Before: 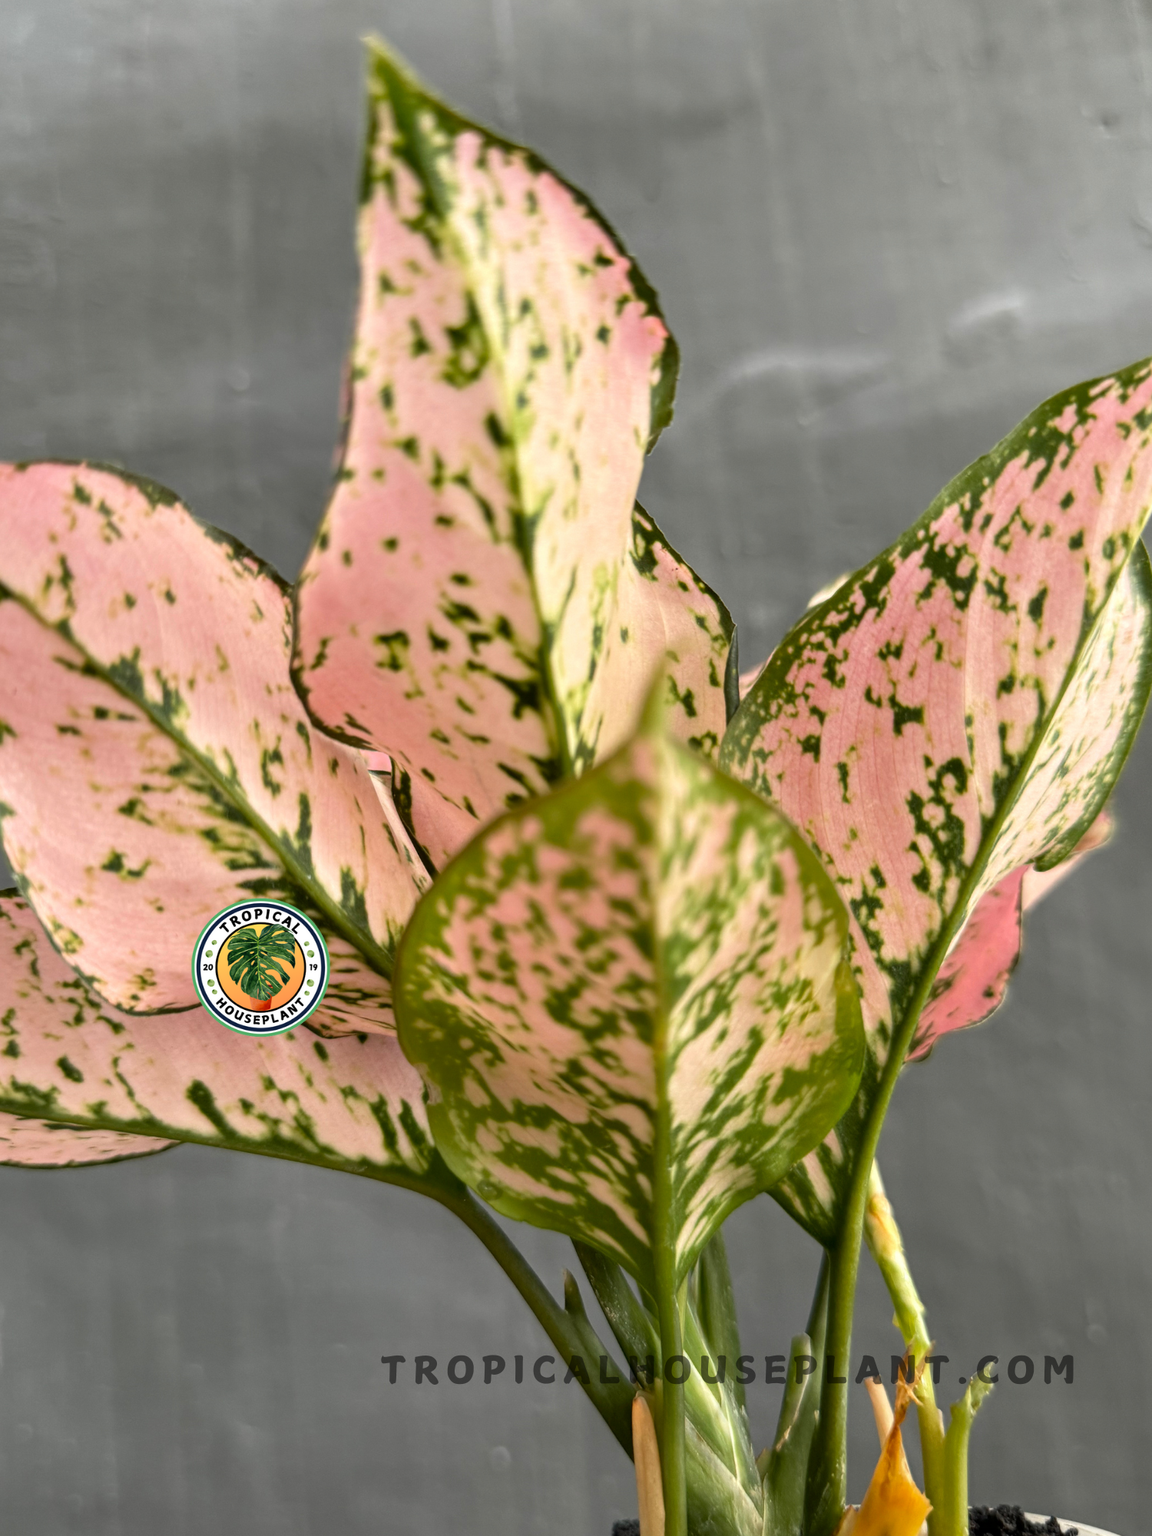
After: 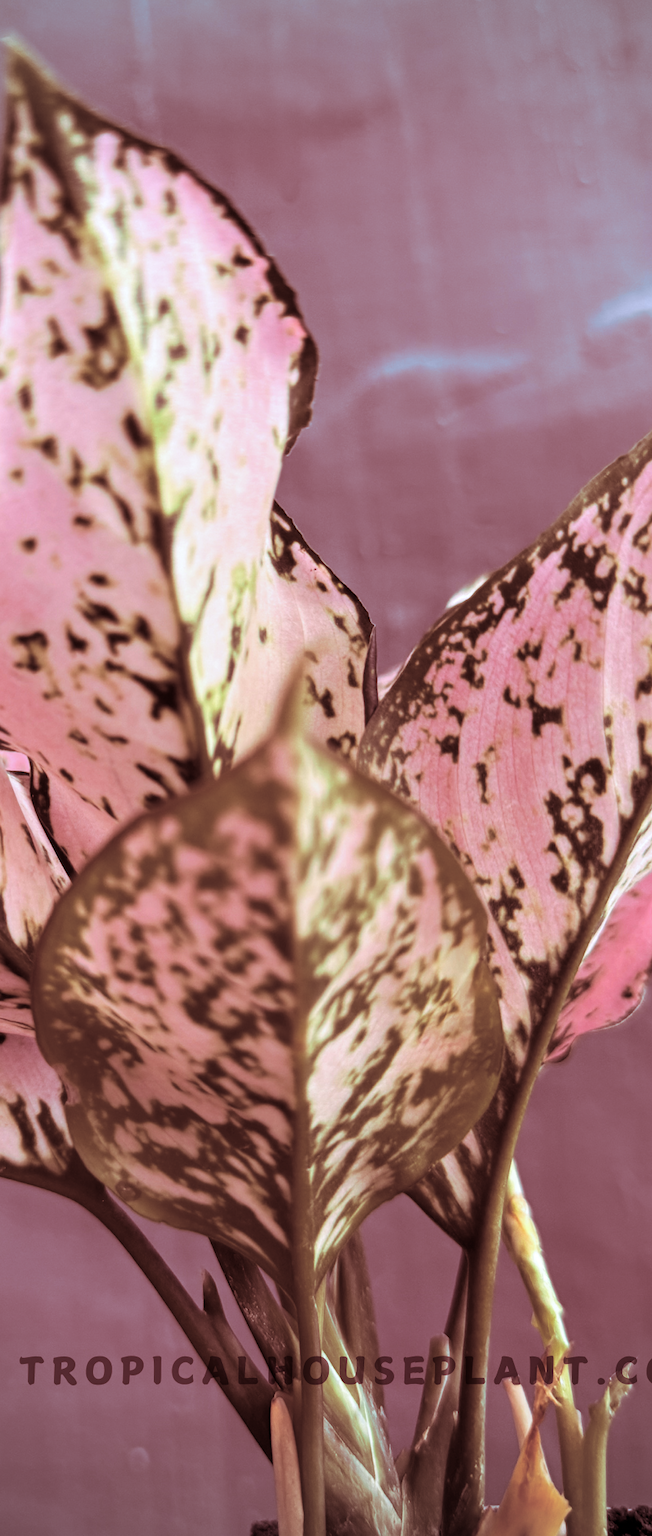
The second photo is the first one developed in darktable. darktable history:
split-toning: highlights › saturation 0, balance -61.83
vignetting: fall-off radius 60.92%
crop: left 31.458%, top 0%, right 11.876%
color calibration: illuminant as shot in camera, x 0.379, y 0.396, temperature 4138.76 K
